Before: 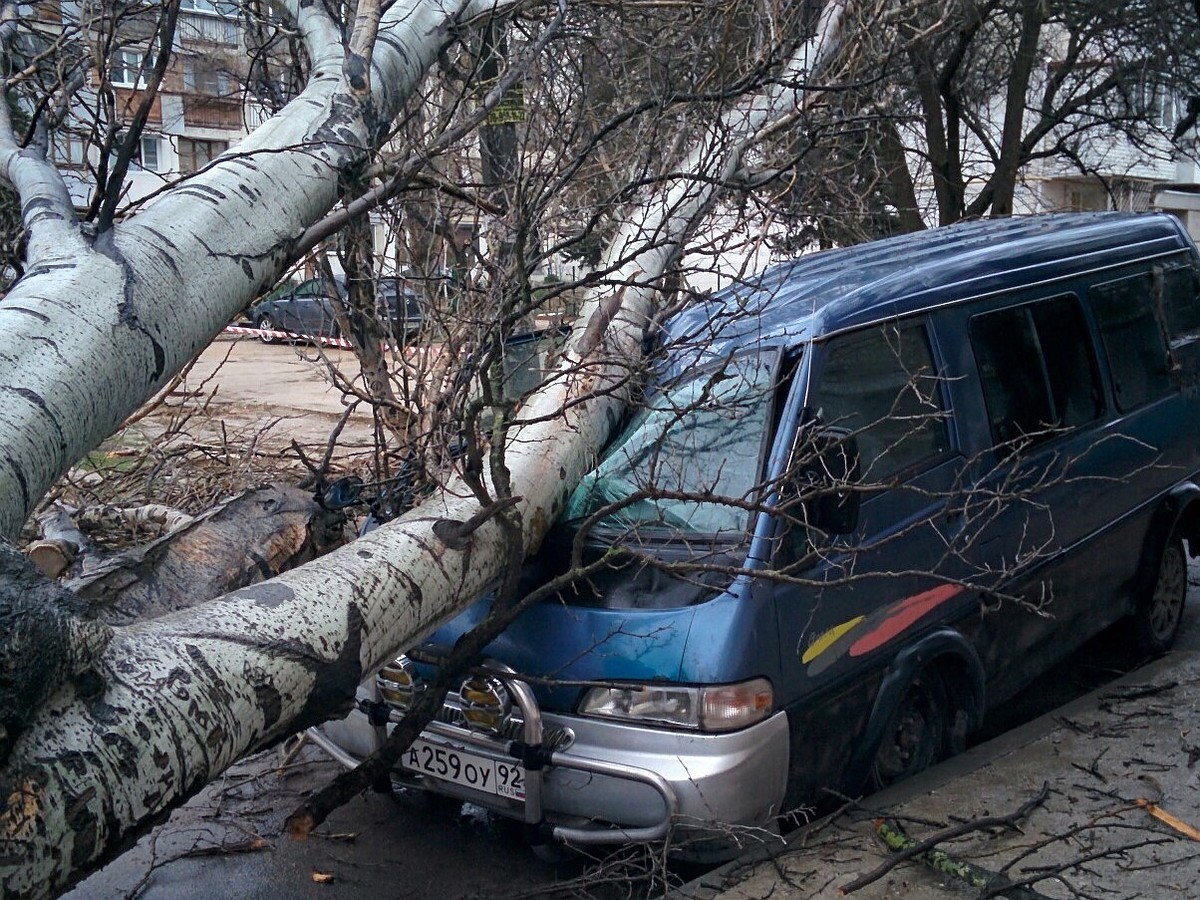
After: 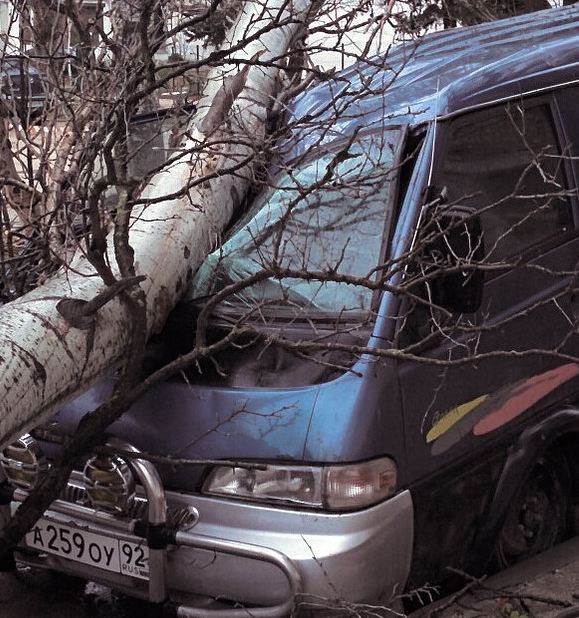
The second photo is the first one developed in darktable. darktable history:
split-toning: shadows › saturation 0.2
crop: left 31.379%, top 24.658%, right 20.326%, bottom 6.628%
